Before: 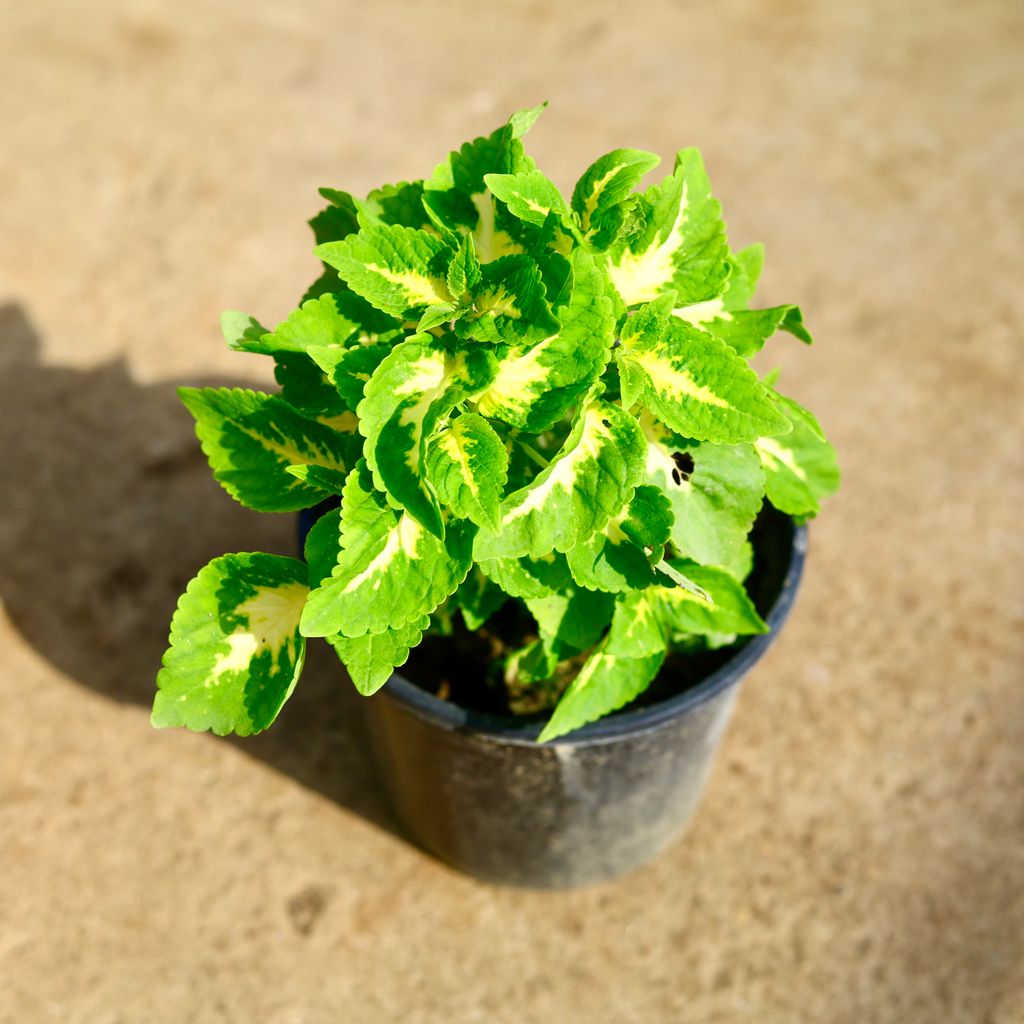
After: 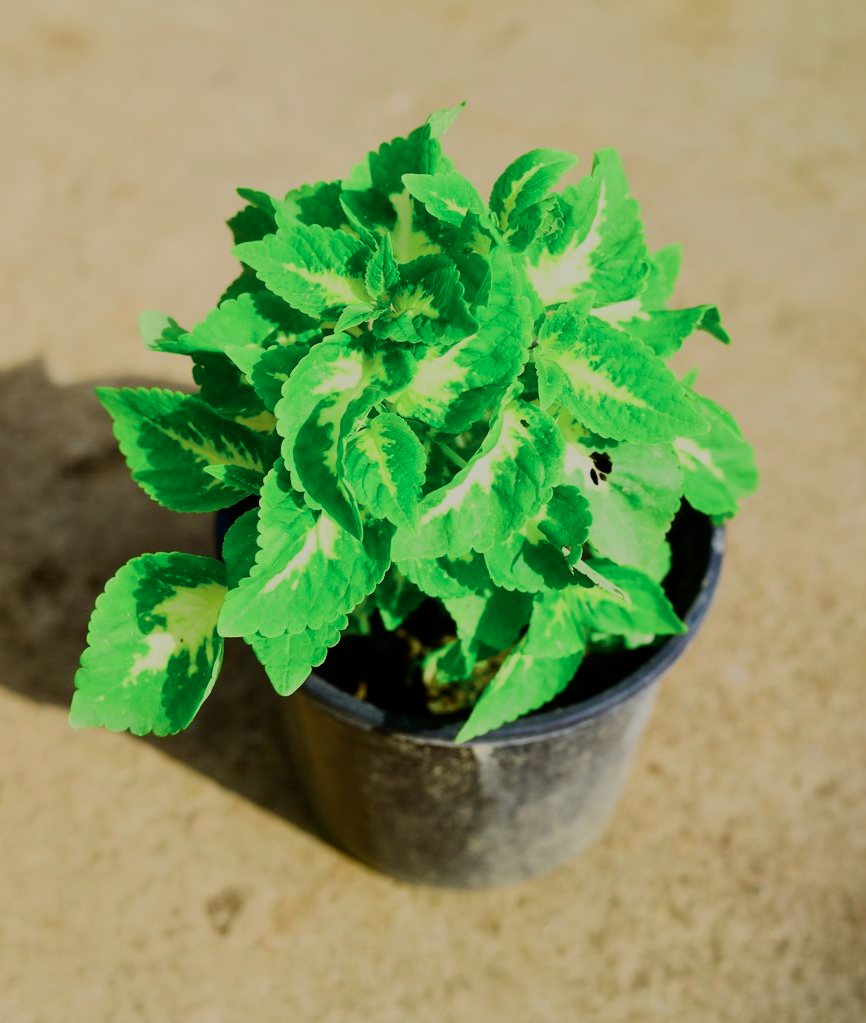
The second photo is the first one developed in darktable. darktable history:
filmic rgb: black relative exposure -7.65 EV, white relative exposure 4.56 EV, threshold 5.97 EV, hardness 3.61, contrast 1.056, contrast in shadows safe, enable highlight reconstruction true
crop: left 8.015%, right 7.357%
color zones: curves: ch2 [(0, 0.5) (0.143, 0.517) (0.286, 0.571) (0.429, 0.522) (0.571, 0.5) (0.714, 0.5) (0.857, 0.5) (1, 0.5)]
tone curve: curves: ch0 [(0, 0) (0.003, 0.003) (0.011, 0.011) (0.025, 0.025) (0.044, 0.044) (0.069, 0.068) (0.1, 0.098) (0.136, 0.134) (0.177, 0.175) (0.224, 0.221) (0.277, 0.273) (0.335, 0.33) (0.399, 0.393) (0.468, 0.461) (0.543, 0.534) (0.623, 0.614) (0.709, 0.69) (0.801, 0.752) (0.898, 0.835) (1, 1)], color space Lab, linked channels, preserve colors none
